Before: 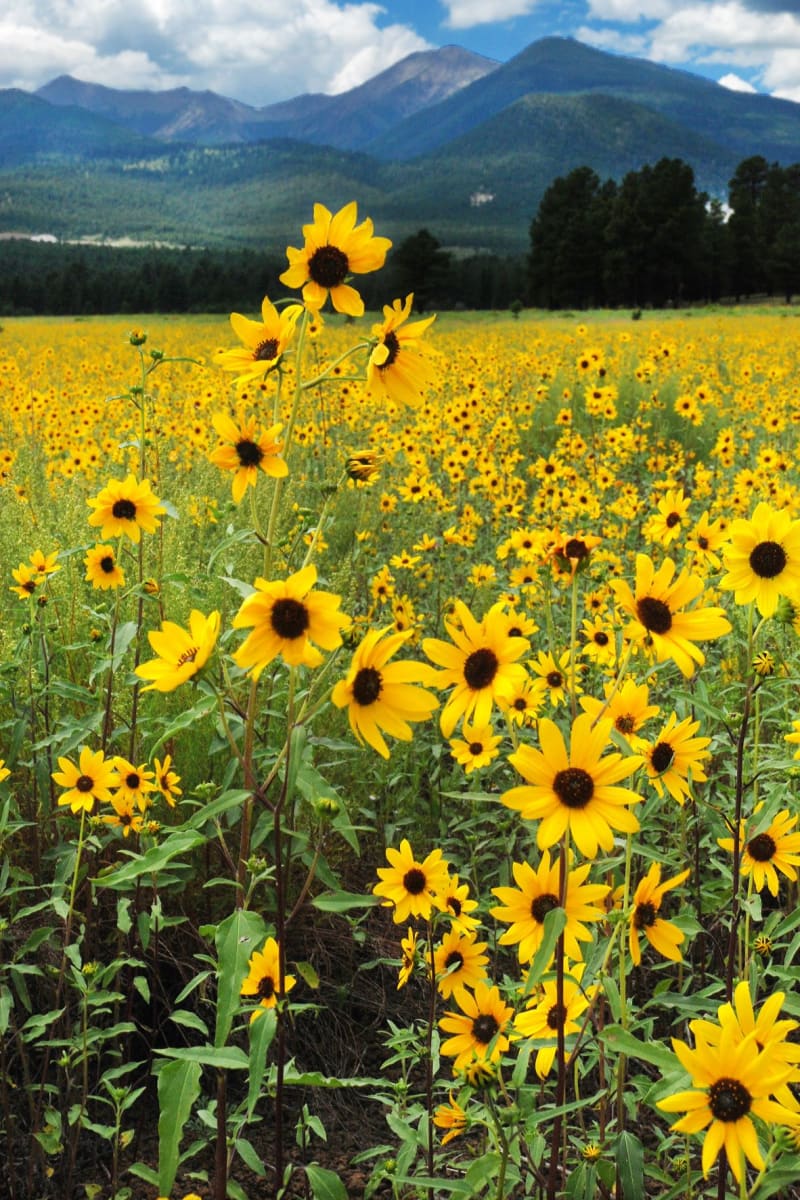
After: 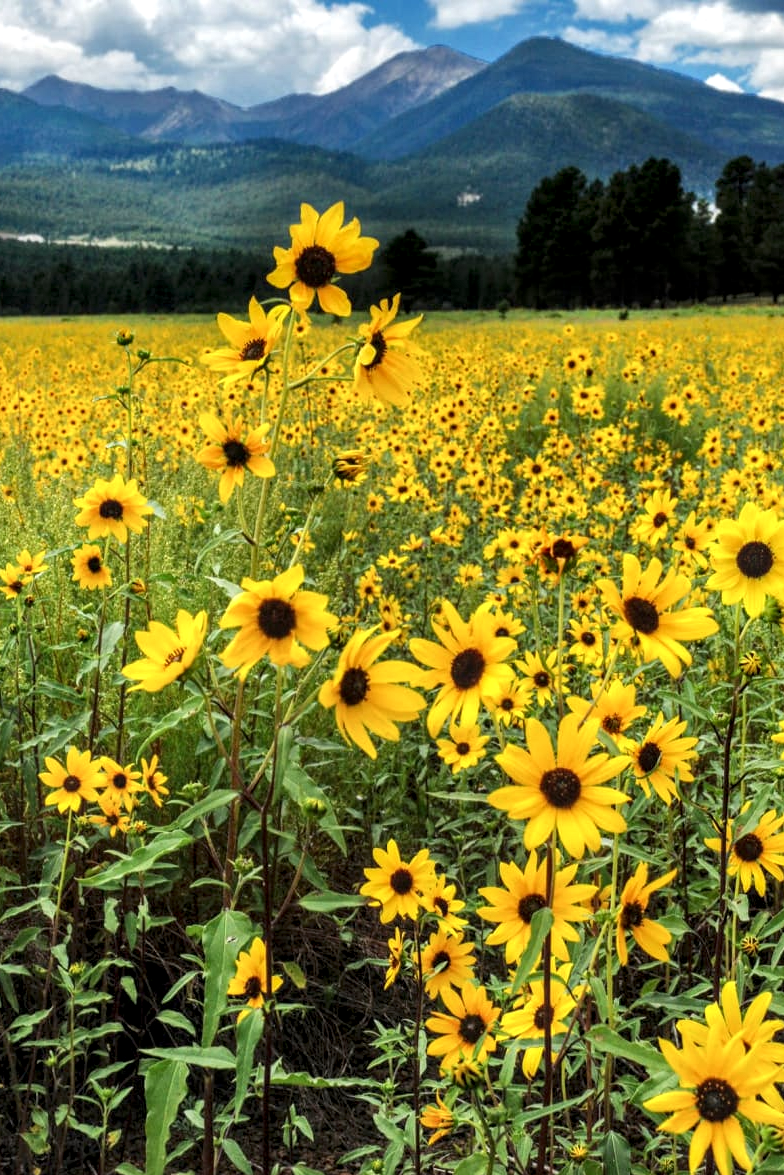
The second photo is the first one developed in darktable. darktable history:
crop: left 1.683%, right 0.279%, bottom 2.02%
tone equalizer: edges refinement/feathering 500, mask exposure compensation -1.57 EV, preserve details no
local contrast: detail 150%
